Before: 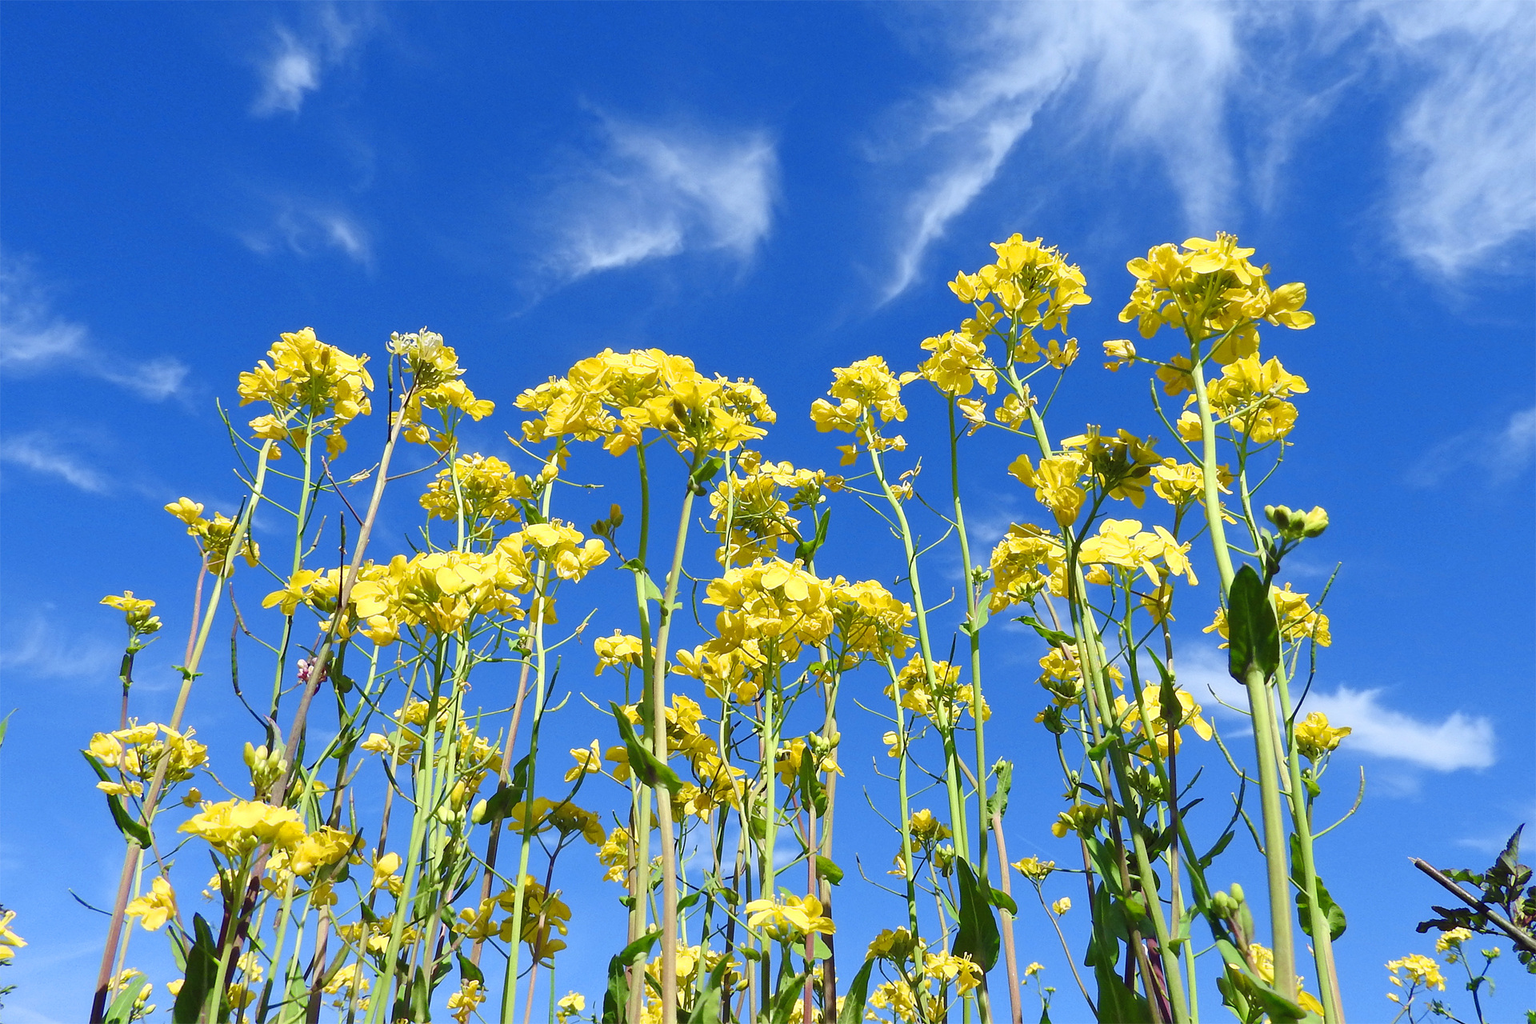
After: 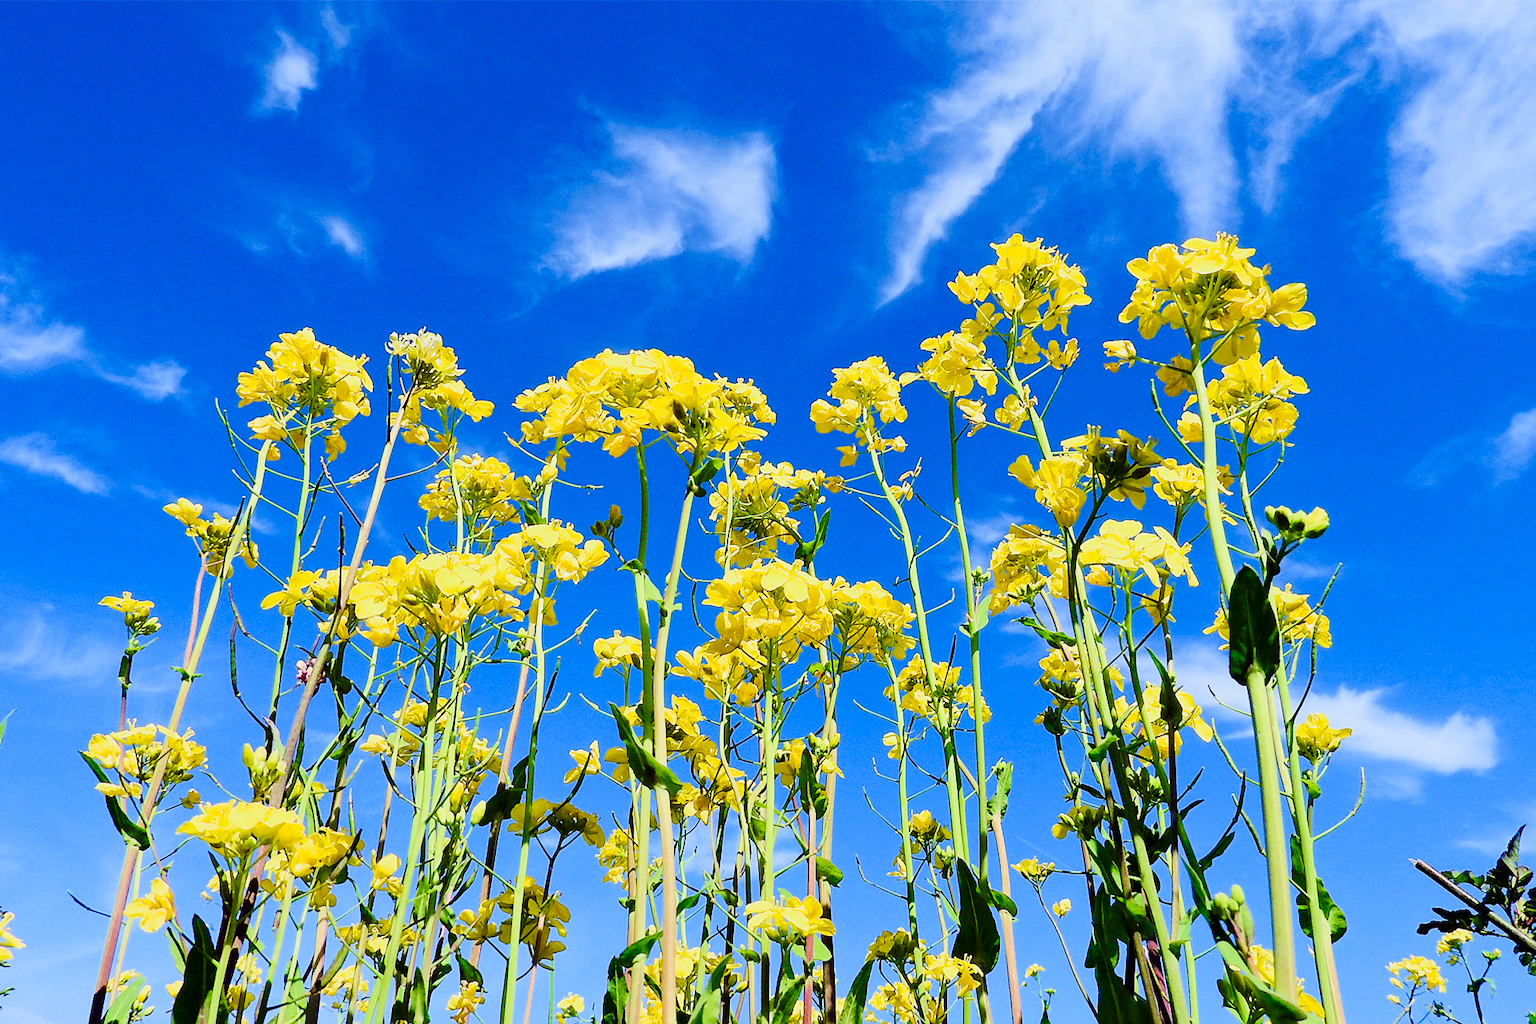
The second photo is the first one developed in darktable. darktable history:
exposure: exposure 0.16 EV, compensate exposure bias true, compensate highlight preservation false
crop: left 0.116%
sharpen: radius 1.451, amount 0.416, threshold 1.169
velvia: strength 10.12%
tone curve: curves: ch0 [(0, 0) (0.051, 0.027) (0.096, 0.071) (0.219, 0.248) (0.428, 0.52) (0.596, 0.713) (0.727, 0.823) (0.859, 0.924) (1, 1)]; ch1 [(0, 0) (0.1, 0.038) (0.318, 0.221) (0.413, 0.325) (0.454, 0.41) (0.493, 0.478) (0.503, 0.501) (0.516, 0.515) (0.548, 0.575) (0.561, 0.596) (0.594, 0.647) (0.666, 0.701) (1, 1)]; ch2 [(0, 0) (0.453, 0.44) (0.479, 0.476) (0.504, 0.5) (0.52, 0.526) (0.557, 0.585) (0.583, 0.608) (0.824, 0.815) (1, 1)], color space Lab, linked channels, preserve colors none
filmic rgb: black relative exposure -8.5 EV, white relative exposure 5.56 EV, hardness 3.38, contrast 1.016
contrast brightness saturation: contrast 0.207, brightness -0.101, saturation 0.205
